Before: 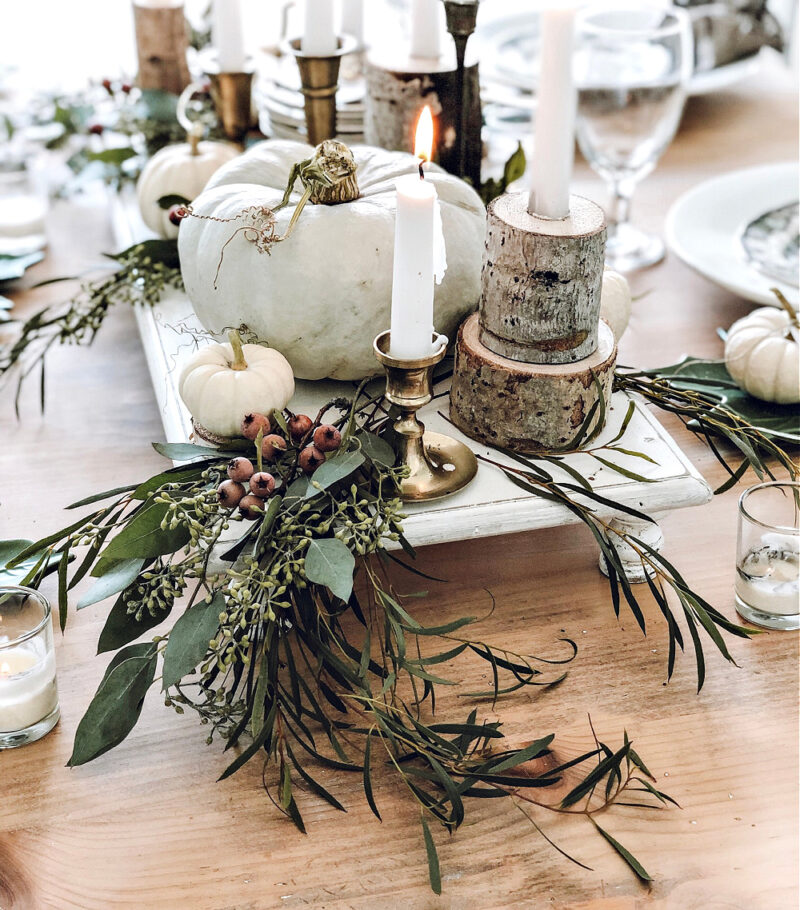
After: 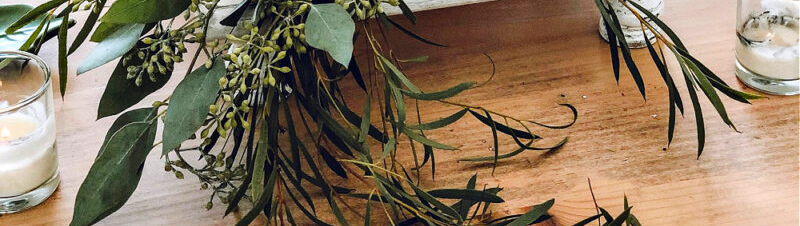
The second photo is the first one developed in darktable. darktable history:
contrast brightness saturation: brightness -0.018, saturation 0.362
crop and rotate: top 58.828%, bottom 16.256%
